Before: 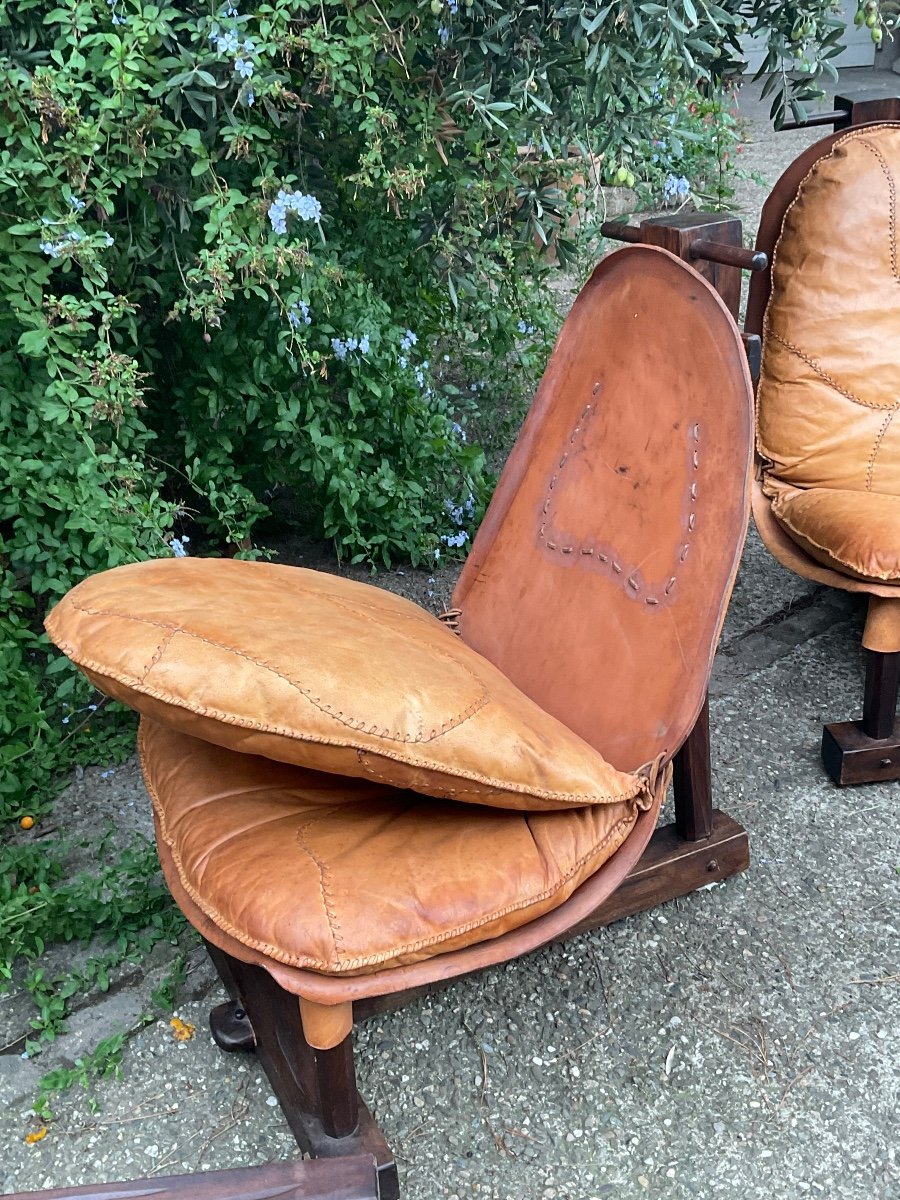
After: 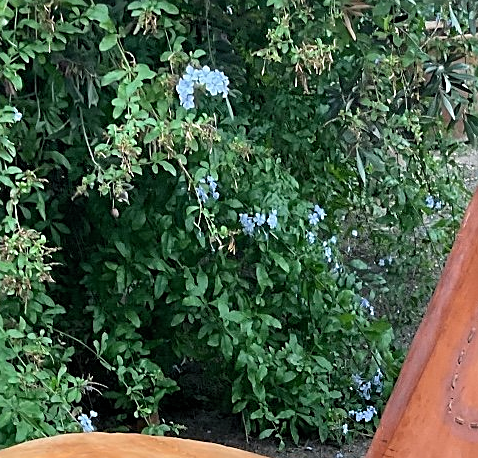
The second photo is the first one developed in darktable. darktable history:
crop: left 10.297%, top 10.492%, right 36.5%, bottom 51.267%
levels: black 0.018%, gray 50.75%, white 99.97%, levels [0.018, 0.493, 1]
sharpen: on, module defaults
local contrast: mode bilateral grid, contrast 99, coarseness 99, detail 95%, midtone range 0.2
